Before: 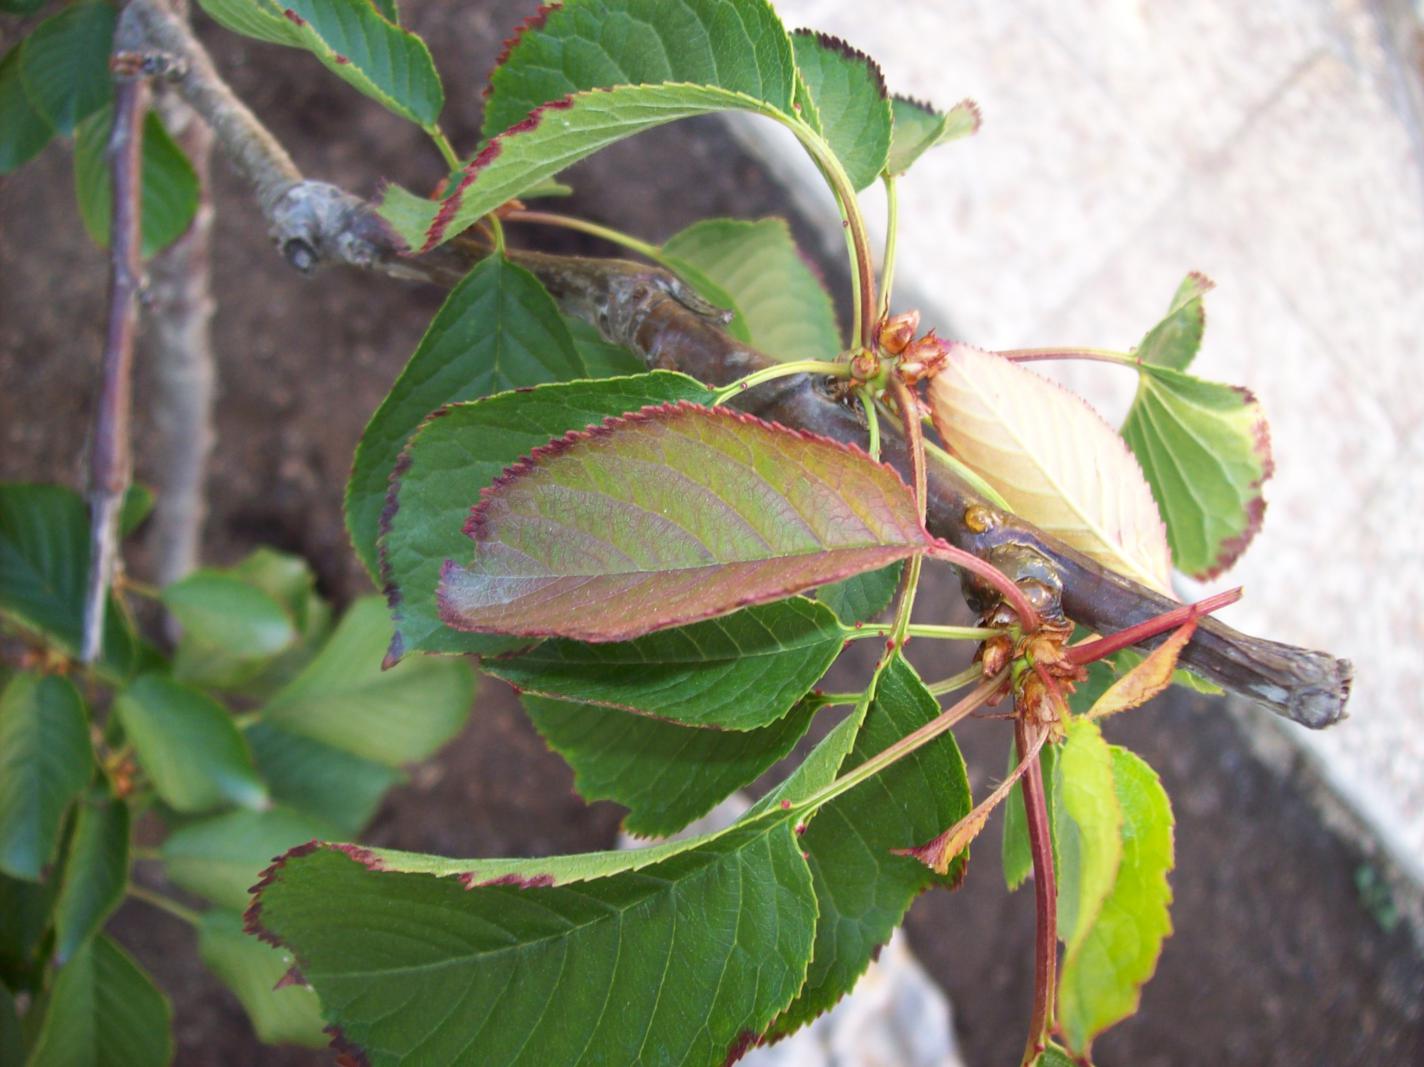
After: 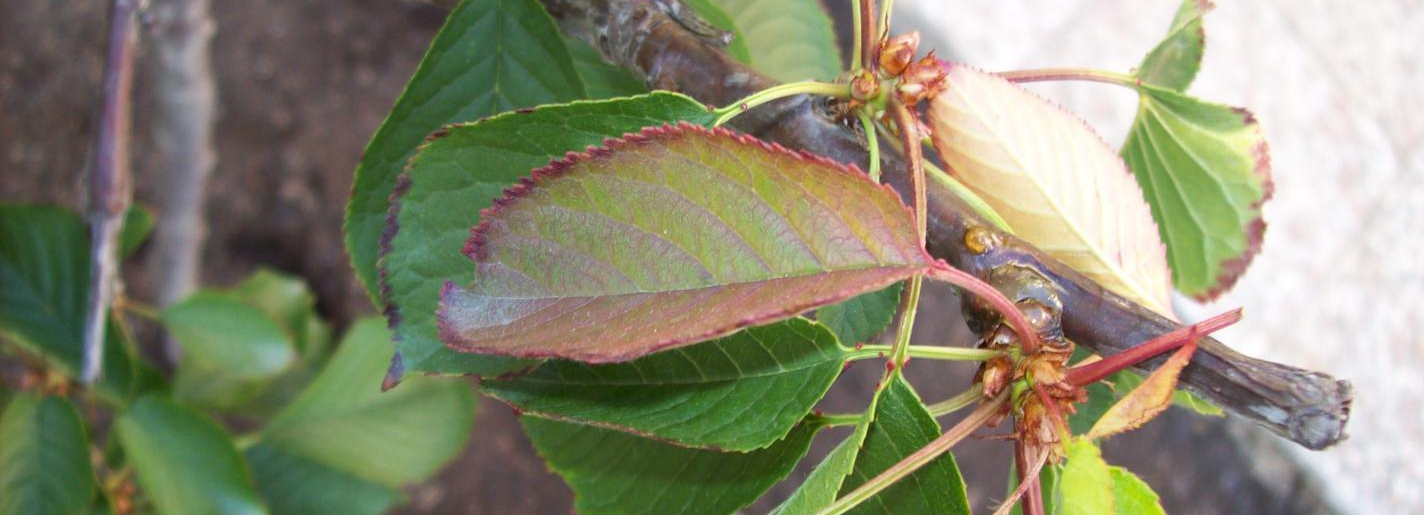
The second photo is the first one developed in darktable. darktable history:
crop and rotate: top 26.179%, bottom 25.468%
